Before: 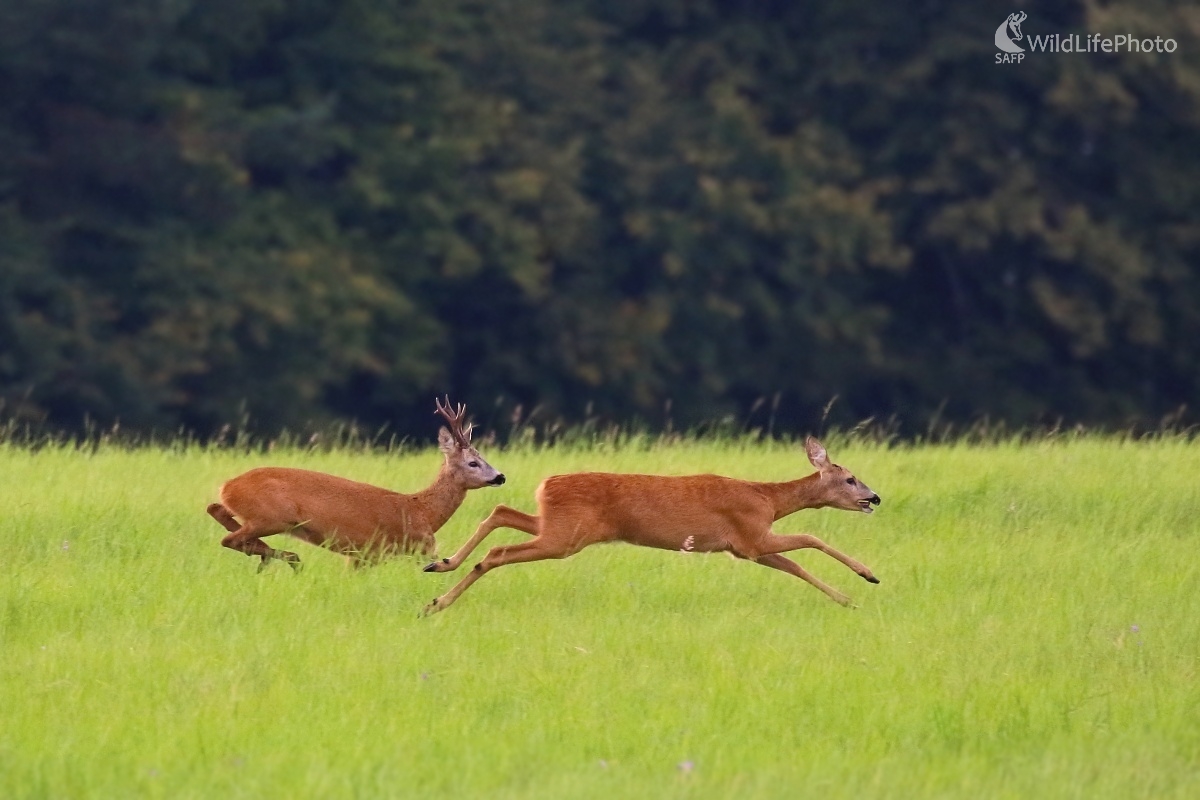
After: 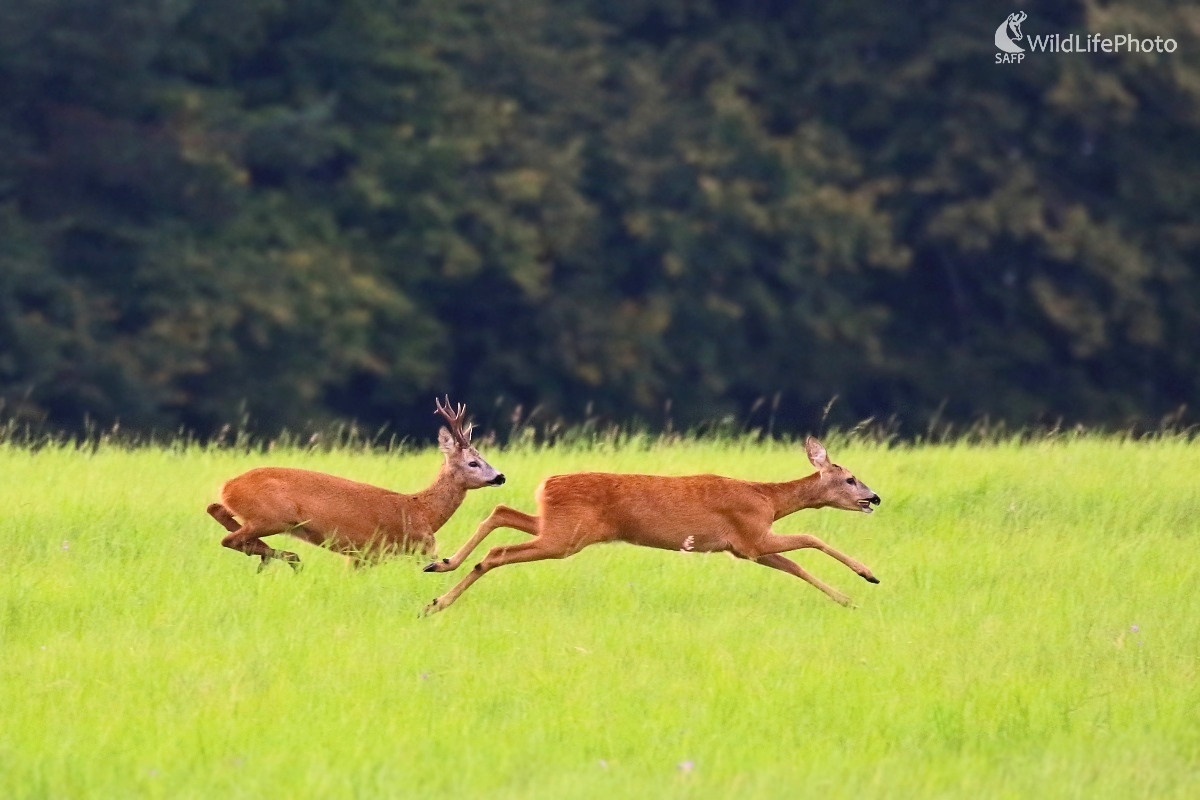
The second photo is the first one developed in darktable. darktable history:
contrast brightness saturation: contrast 0.2, brightness 0.15, saturation 0.14
contrast equalizer: octaves 7, y [[0.6 ×6], [0.55 ×6], [0 ×6], [0 ×6], [0 ×6]], mix 0.15
